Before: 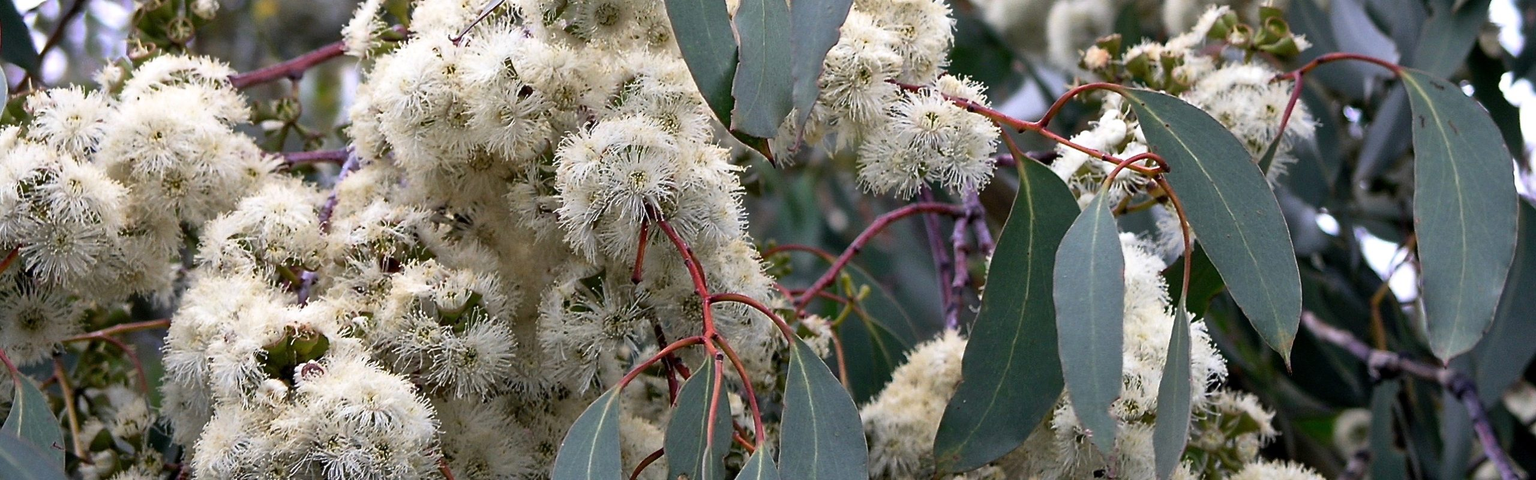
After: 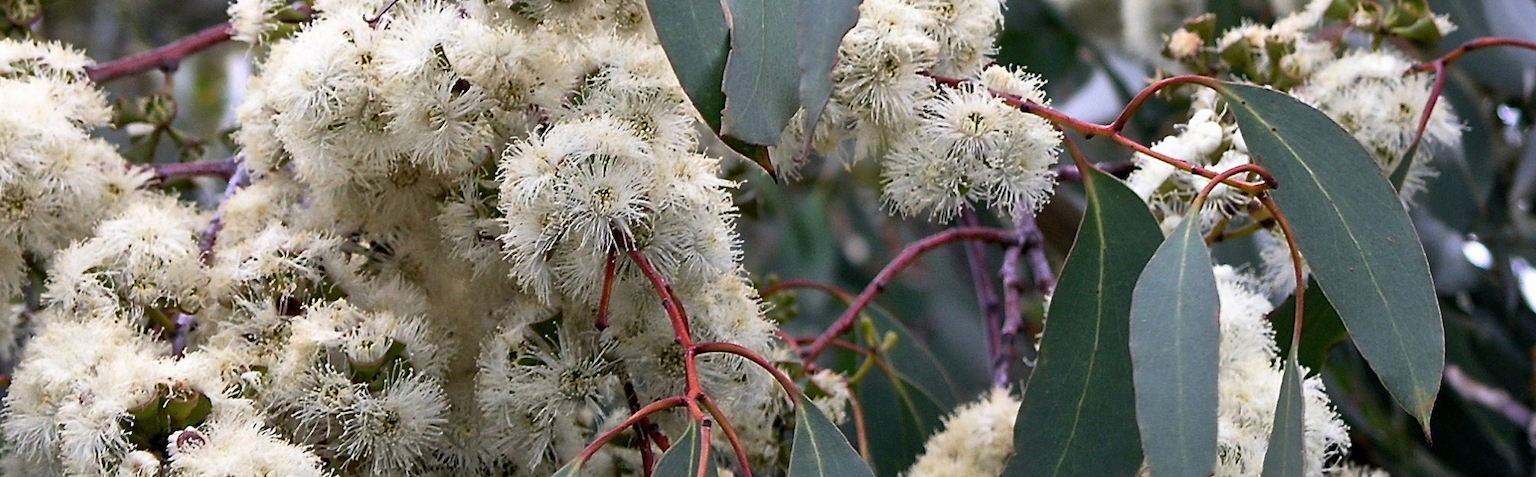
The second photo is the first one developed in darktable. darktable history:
exposure: exposure -0.027 EV, compensate highlight preservation false
crop and rotate: left 10.564%, top 4.977%, right 10.504%, bottom 16.453%
